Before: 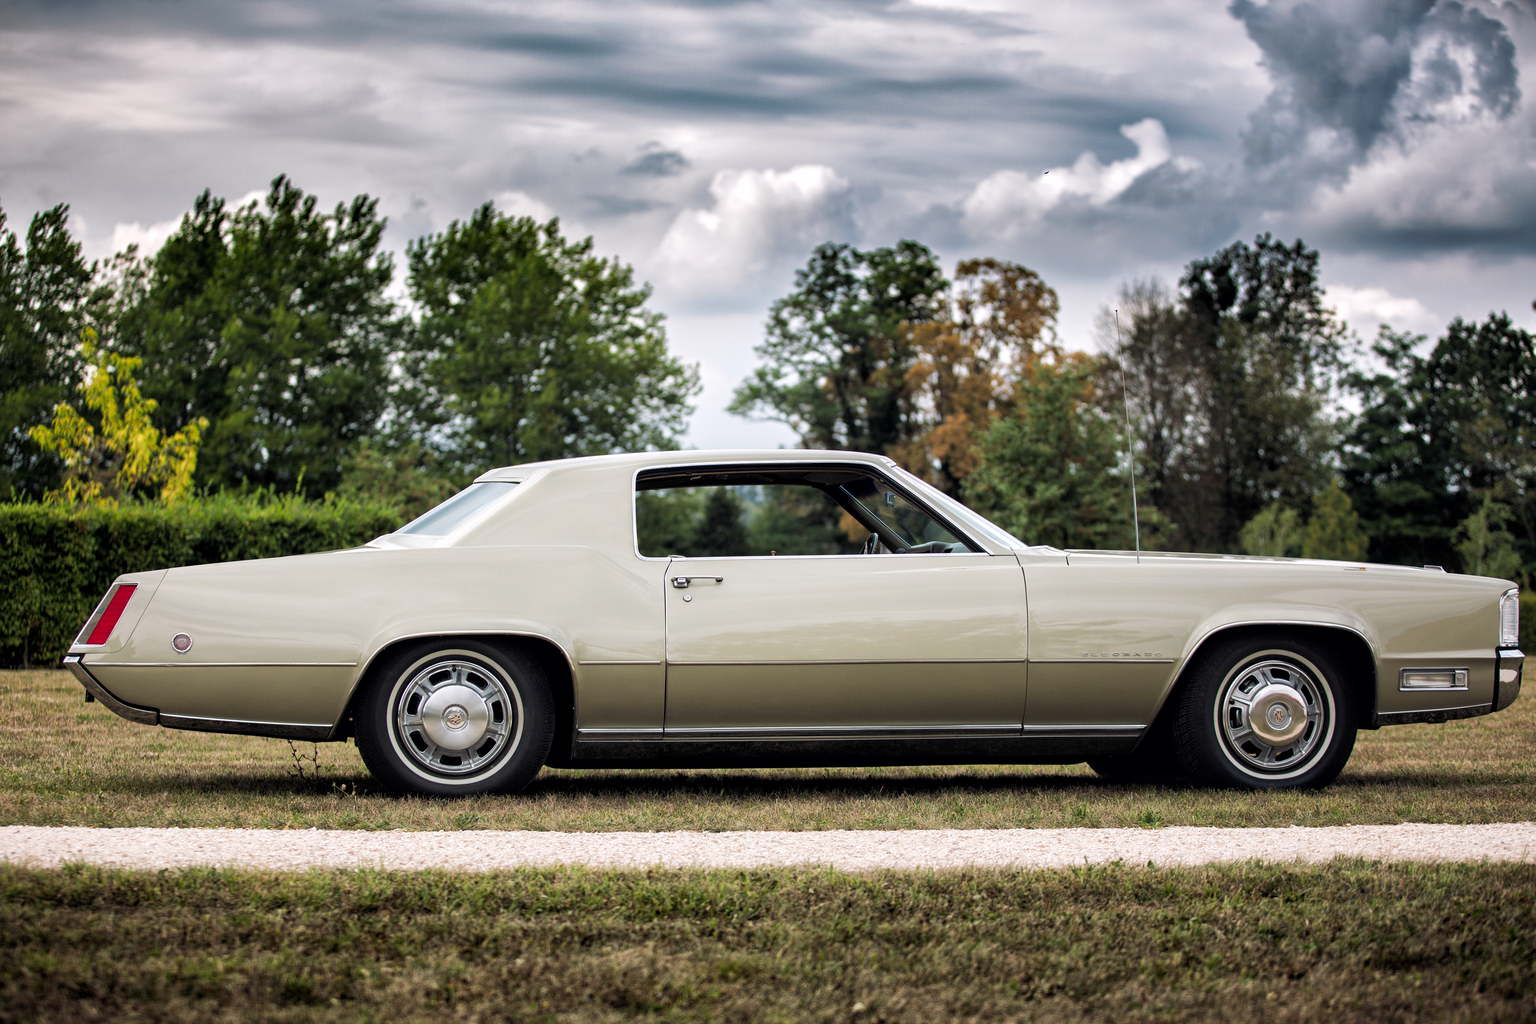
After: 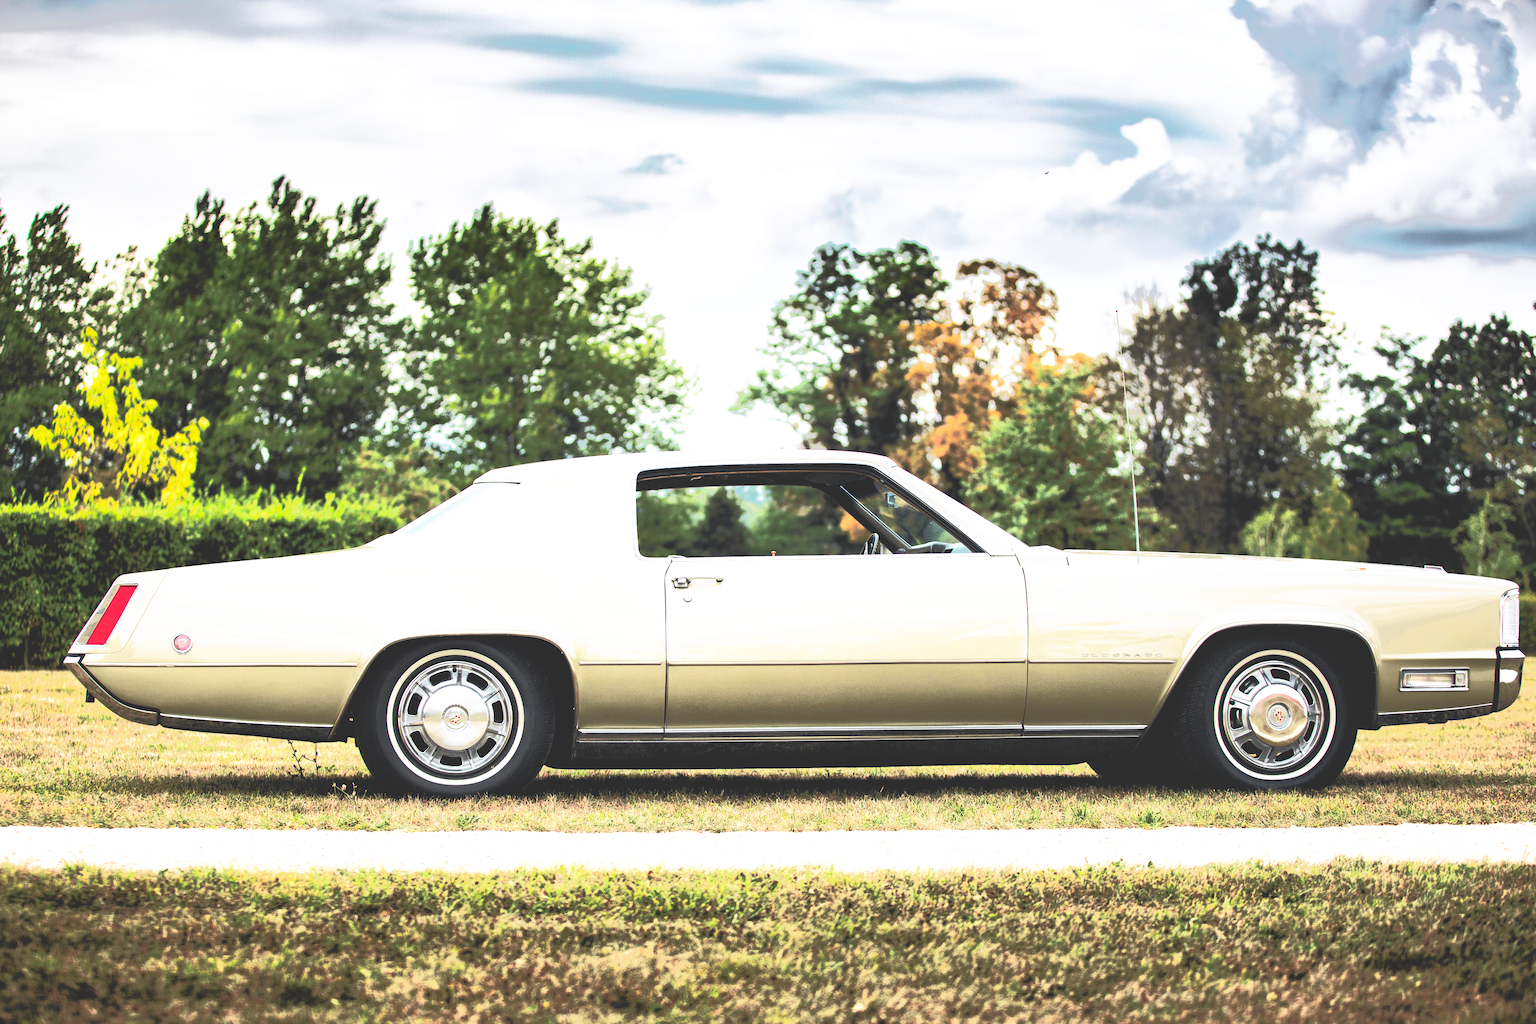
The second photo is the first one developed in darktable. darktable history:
tone equalizer: -7 EV -0.63 EV, -6 EV 1 EV, -5 EV -0.45 EV, -4 EV 0.43 EV, -3 EV 0.41 EV, -2 EV 0.15 EV, -1 EV -0.15 EV, +0 EV -0.39 EV, smoothing diameter 25%, edges refinement/feathering 10, preserve details guided filter
base curve: curves: ch0 [(0, 0.036) (0.007, 0.037) (0.604, 0.887) (1, 1)], preserve colors none
tone curve: curves: ch0 [(0.003, 0) (0.066, 0.031) (0.163, 0.112) (0.264, 0.238) (0.395, 0.408) (0.517, 0.56) (0.684, 0.734) (0.791, 0.814) (1, 1)]; ch1 [(0, 0) (0.164, 0.115) (0.337, 0.332) (0.39, 0.398) (0.464, 0.461) (0.501, 0.5) (0.507, 0.5) (0.534, 0.532) (0.577, 0.59) (0.652, 0.681) (0.733, 0.749) (0.811, 0.796) (1, 1)]; ch2 [(0, 0) (0.337, 0.382) (0.464, 0.476) (0.501, 0.5) (0.527, 0.54) (0.551, 0.565) (0.6, 0.59) (0.687, 0.675) (1, 1)], color space Lab, independent channels, preserve colors none
exposure: black level correction 0, exposure 1.2 EV, compensate highlight preservation false
